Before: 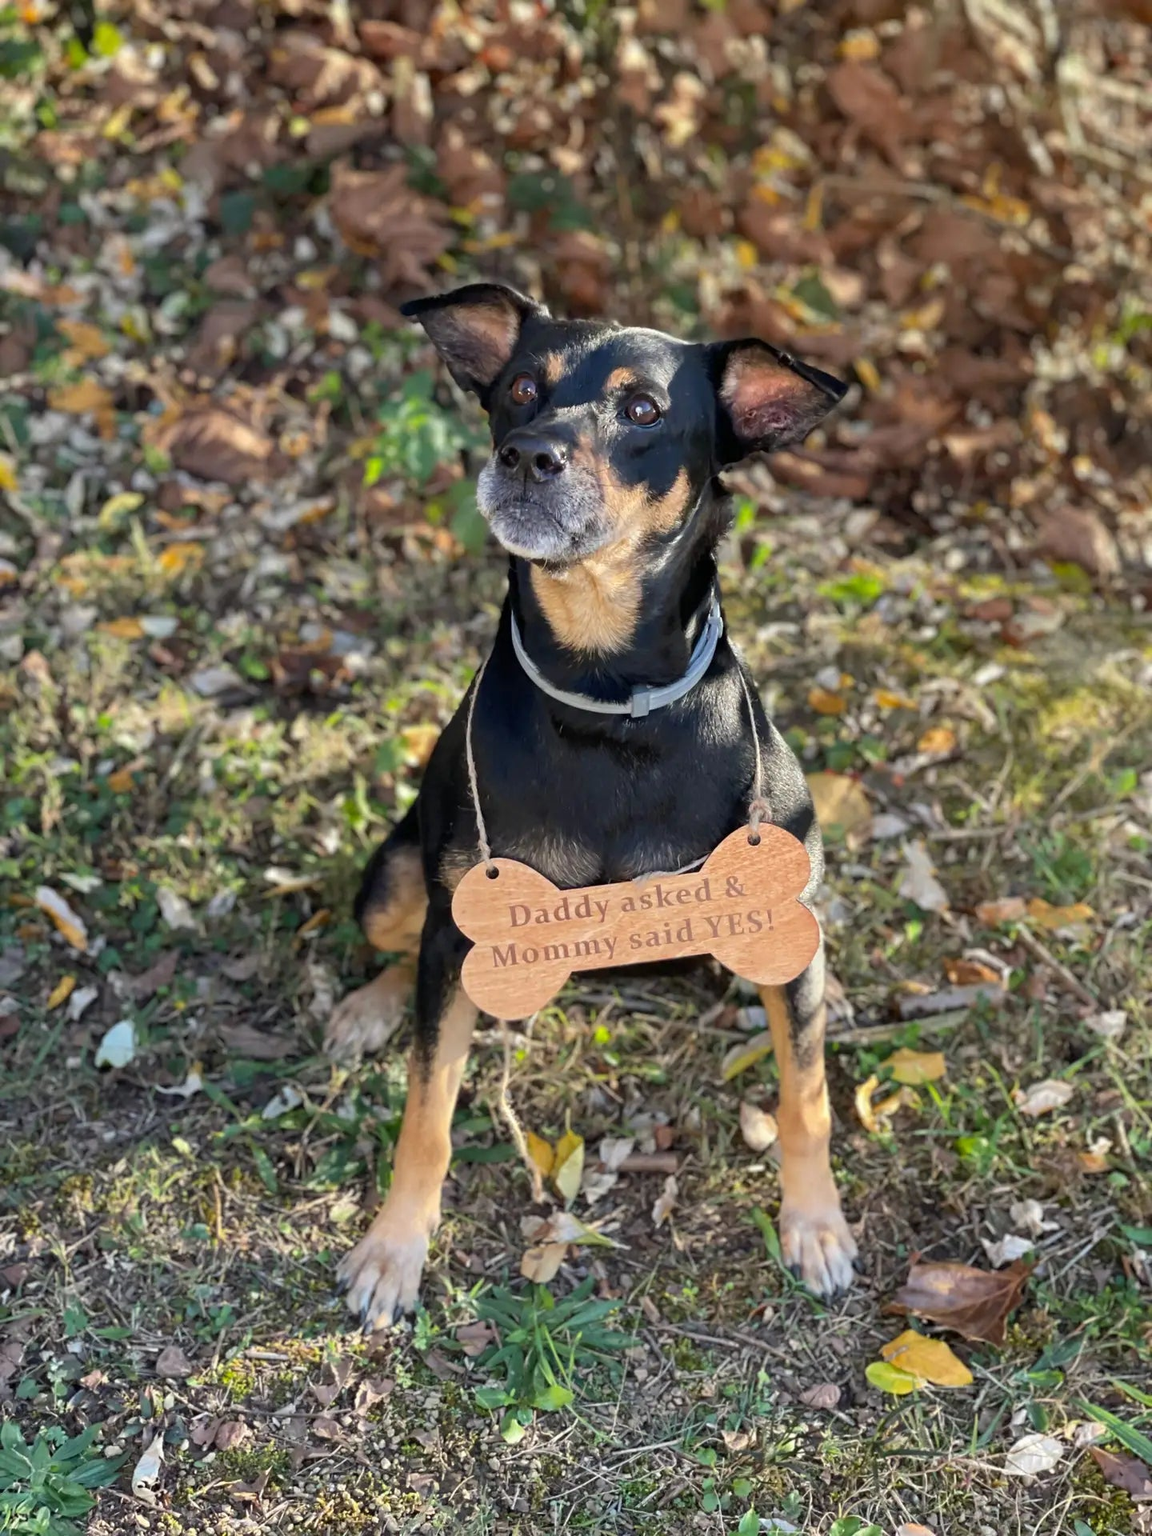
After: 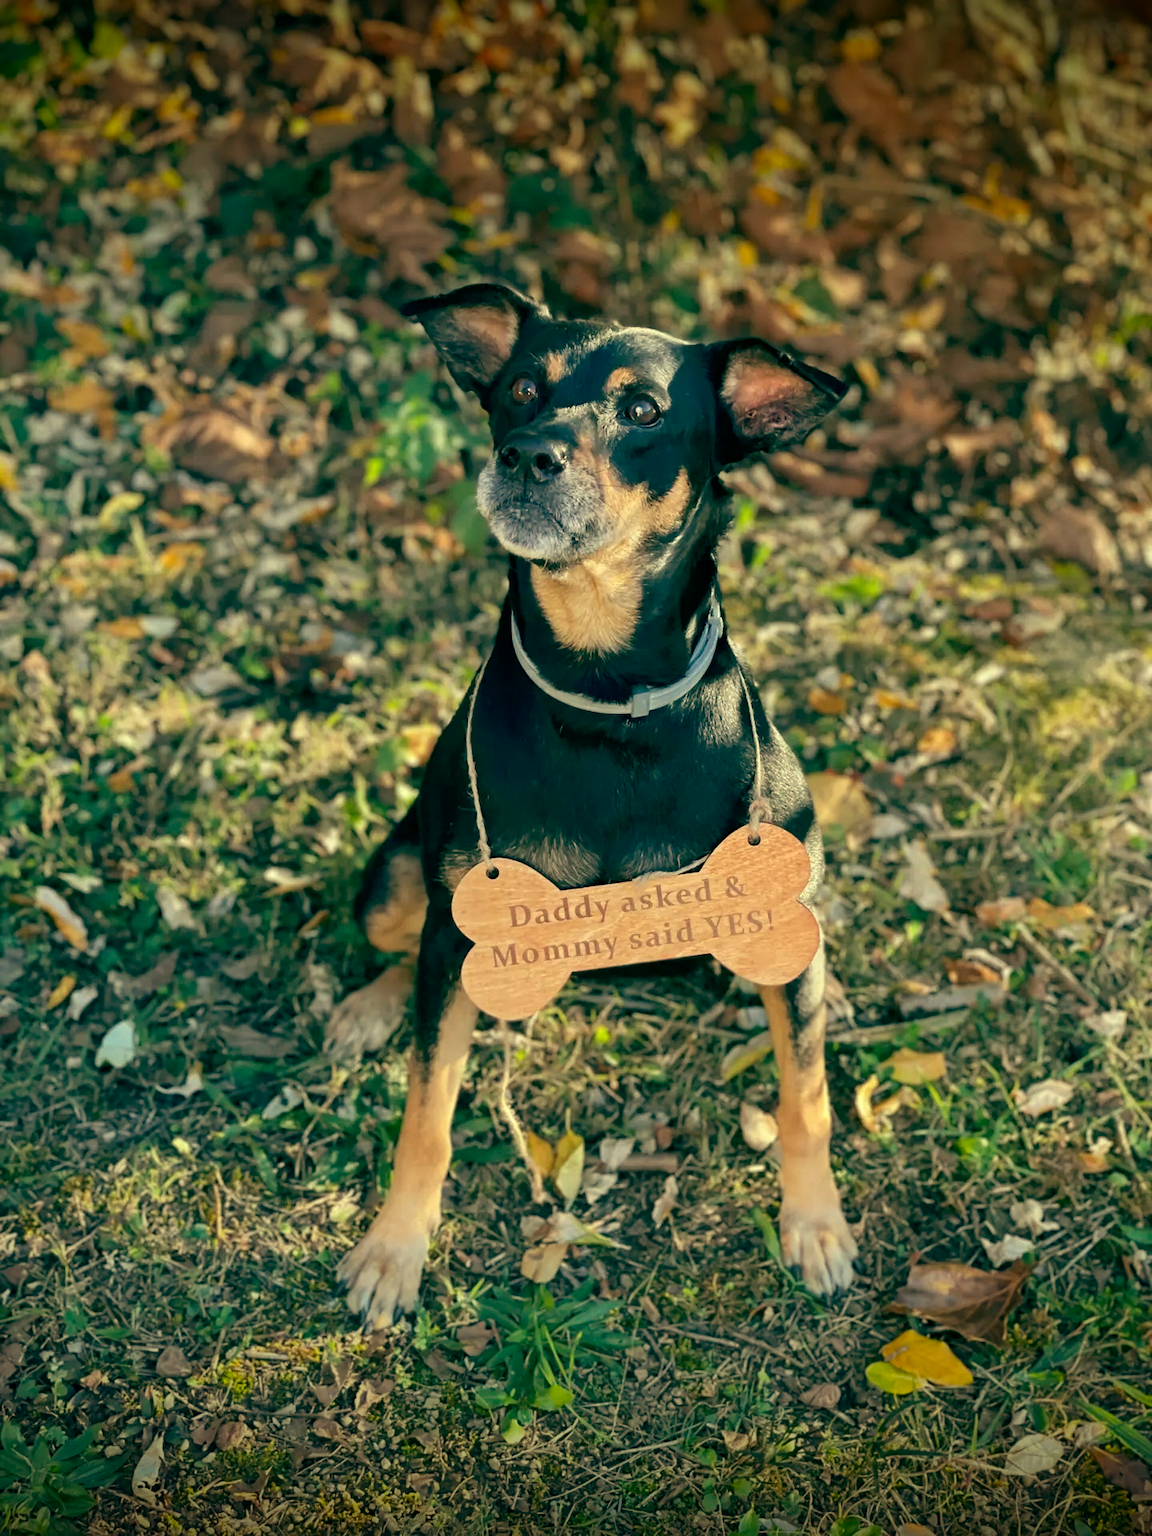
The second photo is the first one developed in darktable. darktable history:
vignetting: fall-off start 98.29%, fall-off radius 100%, brightness -1, saturation 0.5, width/height ratio 1.428
color balance: mode lift, gamma, gain (sRGB), lift [1, 0.69, 1, 1], gamma [1, 1.482, 1, 1], gain [1, 1, 1, 0.802]
tone equalizer: on, module defaults
